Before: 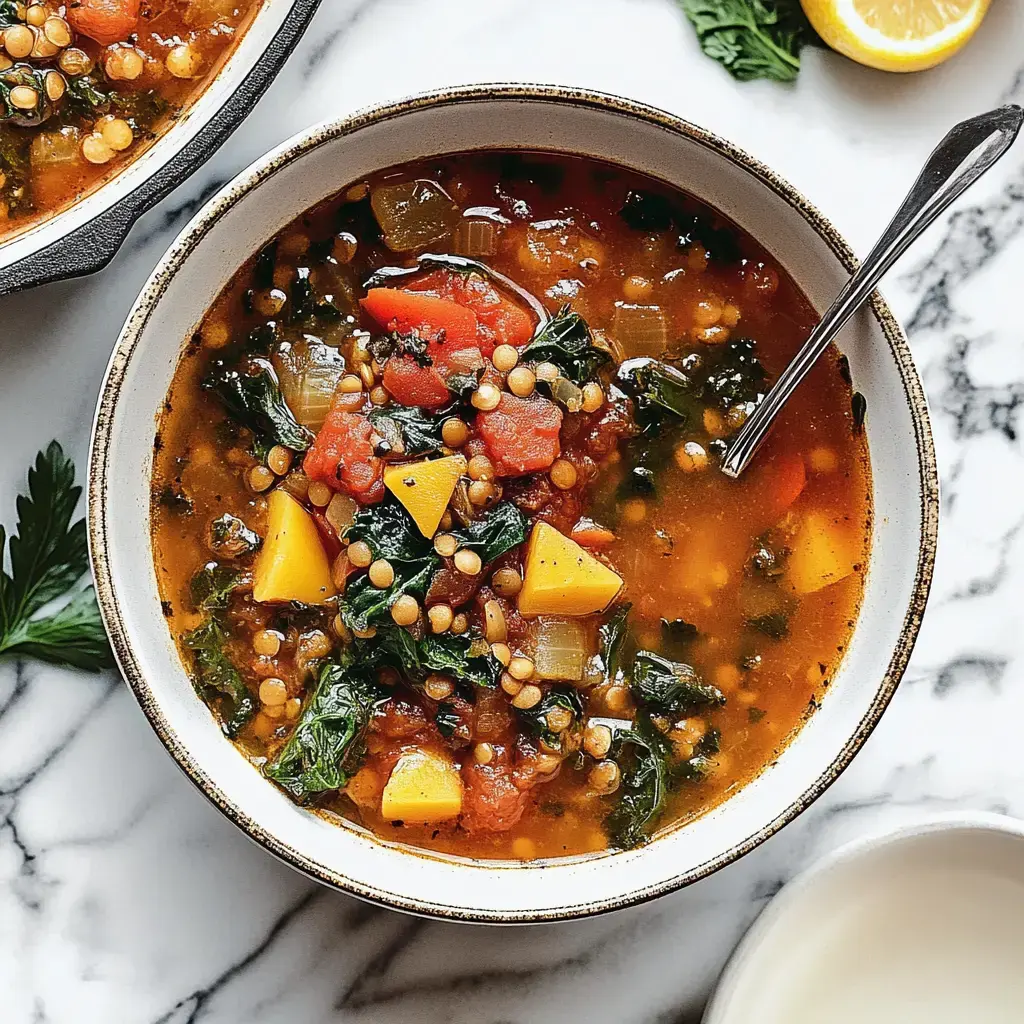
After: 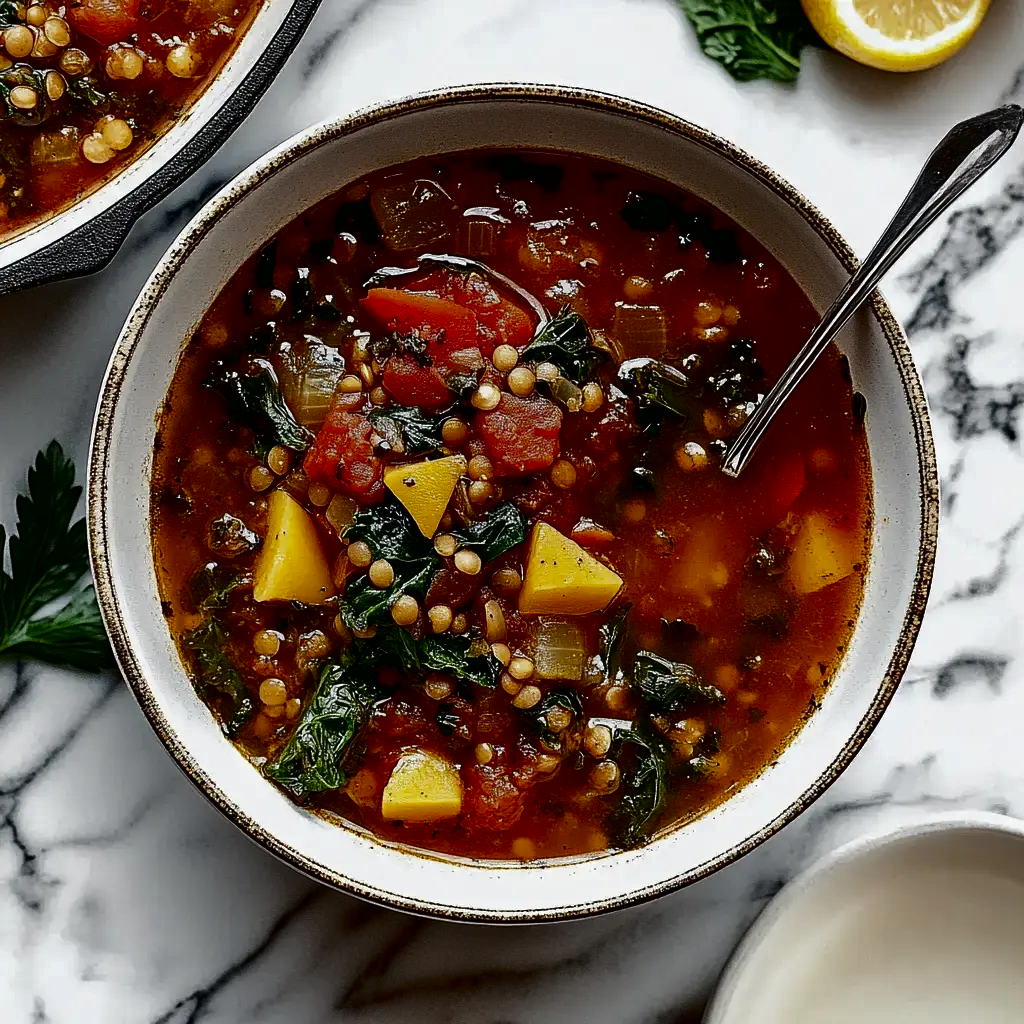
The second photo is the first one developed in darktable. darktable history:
contrast brightness saturation: brightness -0.529
